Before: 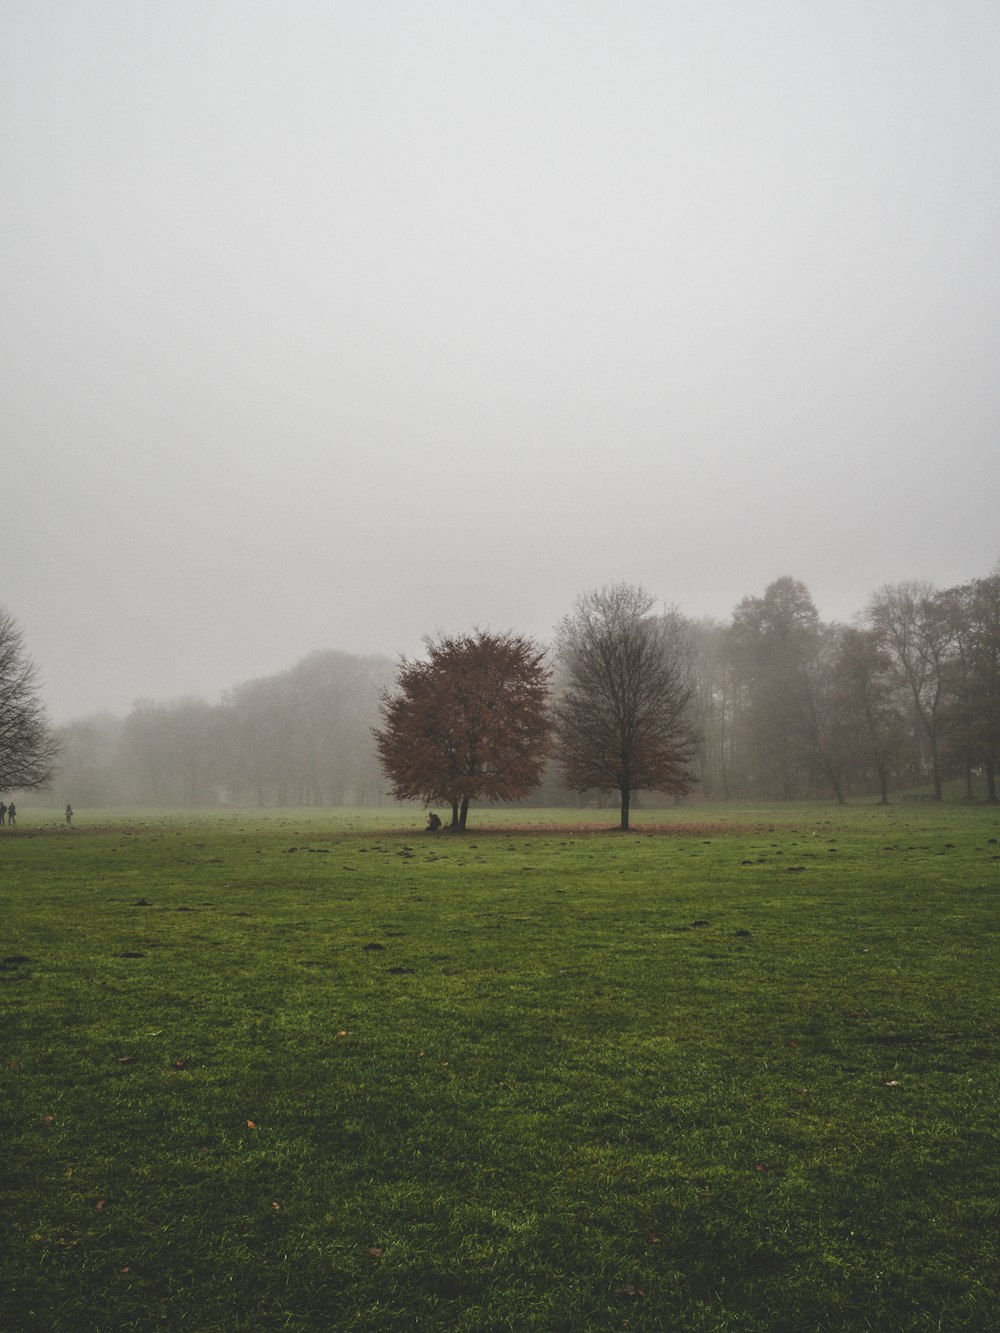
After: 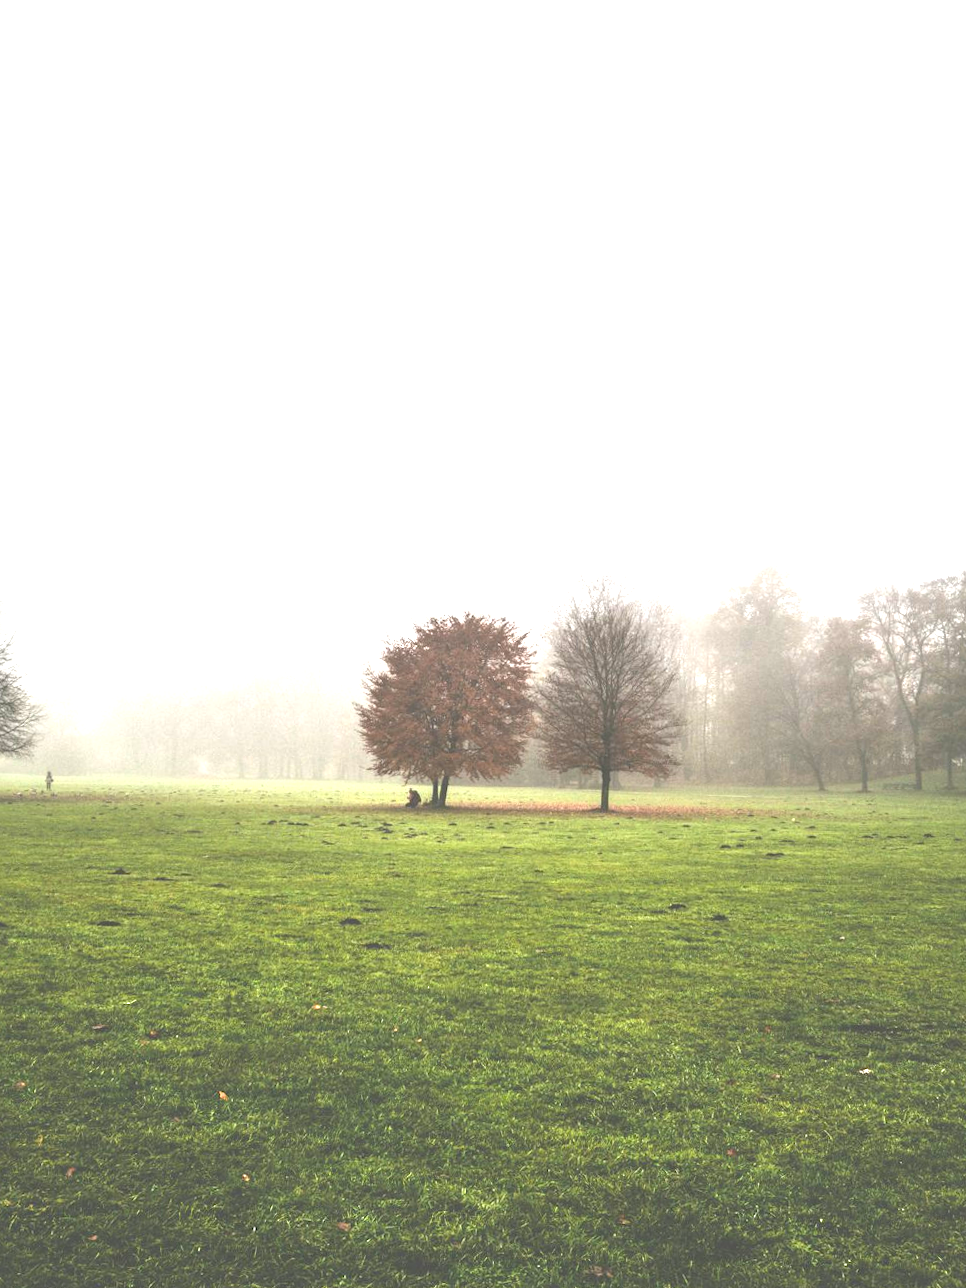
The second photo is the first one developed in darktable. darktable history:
crop and rotate: angle -1.5°
exposure: exposure 2.041 EV, compensate highlight preservation false
